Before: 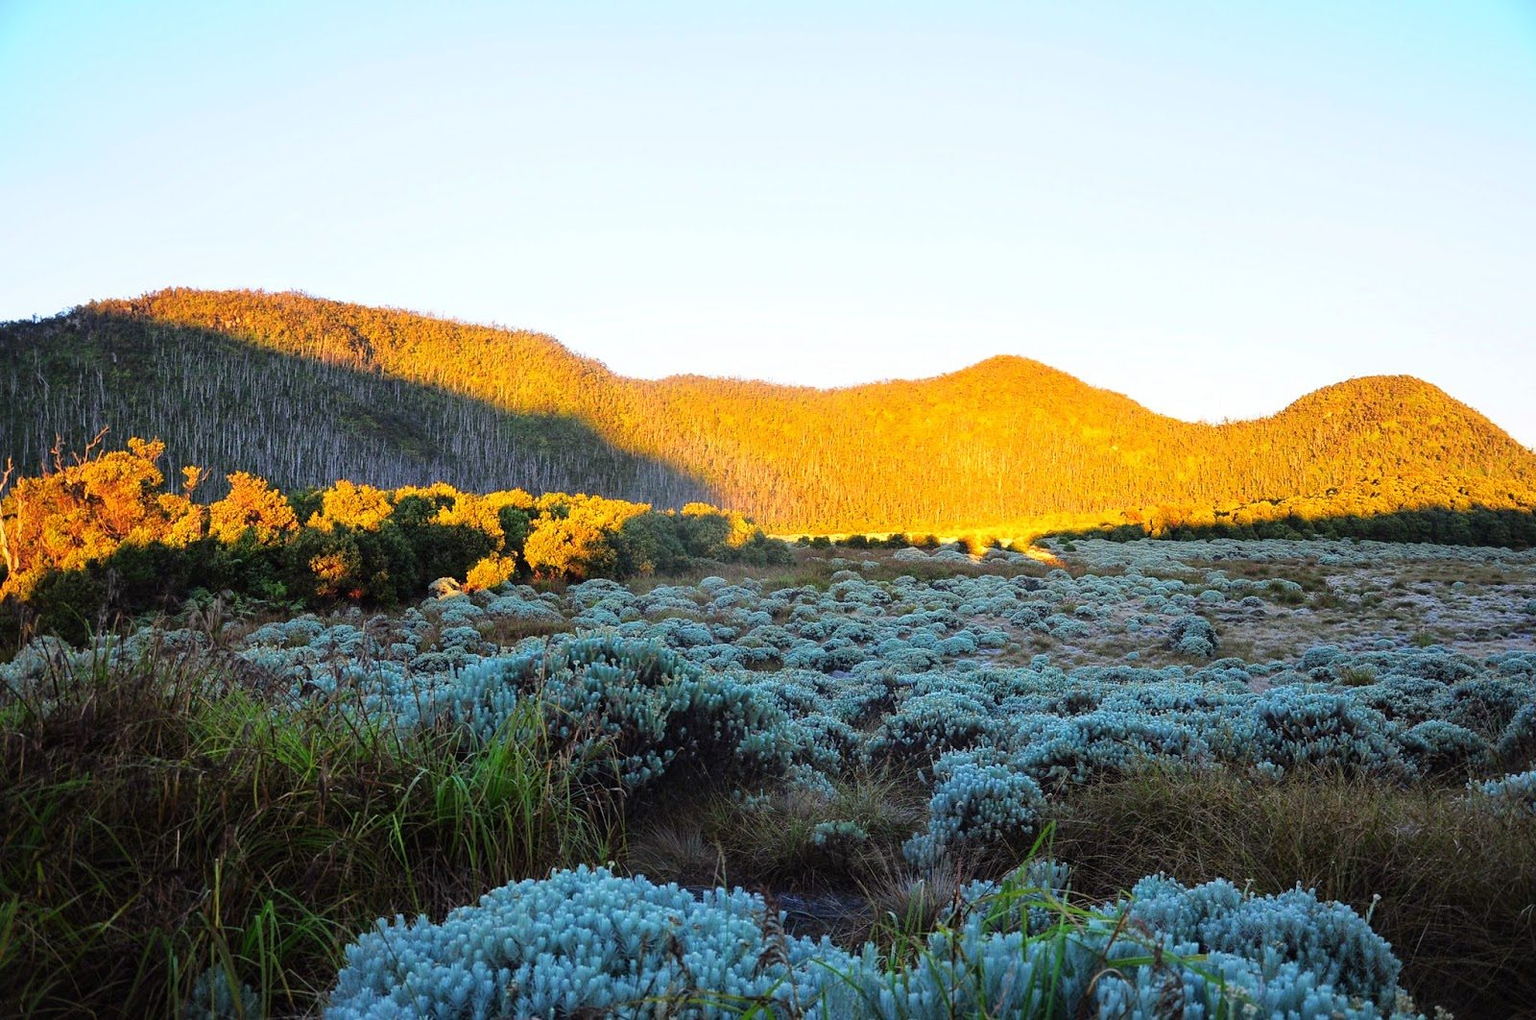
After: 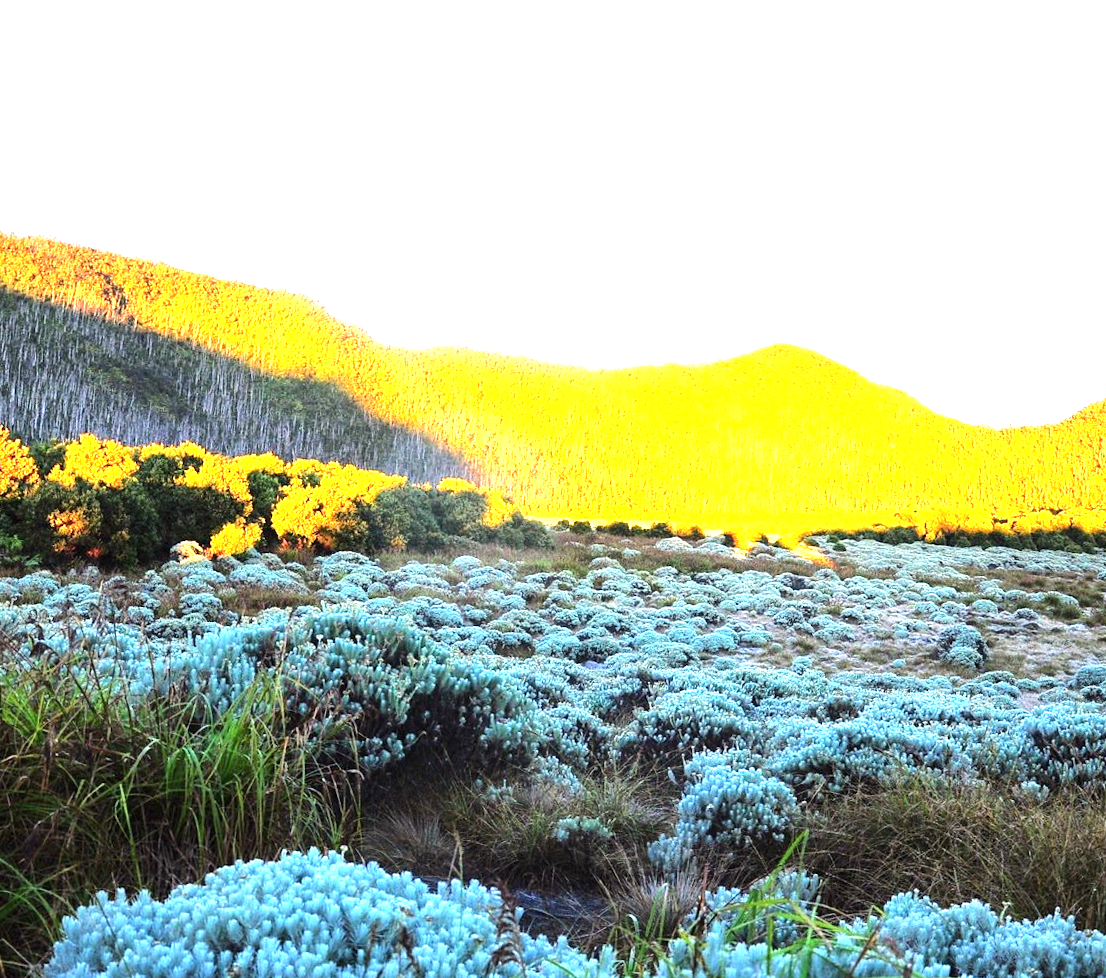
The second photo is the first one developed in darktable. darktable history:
white balance: red 1, blue 1
crop and rotate: angle -3.27°, left 14.277%, top 0.028%, right 10.766%, bottom 0.028%
exposure: black level correction 0, exposure 1.173 EV, compensate exposure bias true, compensate highlight preservation false
tone equalizer: -8 EV -0.417 EV, -7 EV -0.389 EV, -6 EV -0.333 EV, -5 EV -0.222 EV, -3 EV 0.222 EV, -2 EV 0.333 EV, -1 EV 0.389 EV, +0 EV 0.417 EV, edges refinement/feathering 500, mask exposure compensation -1.57 EV, preserve details no
